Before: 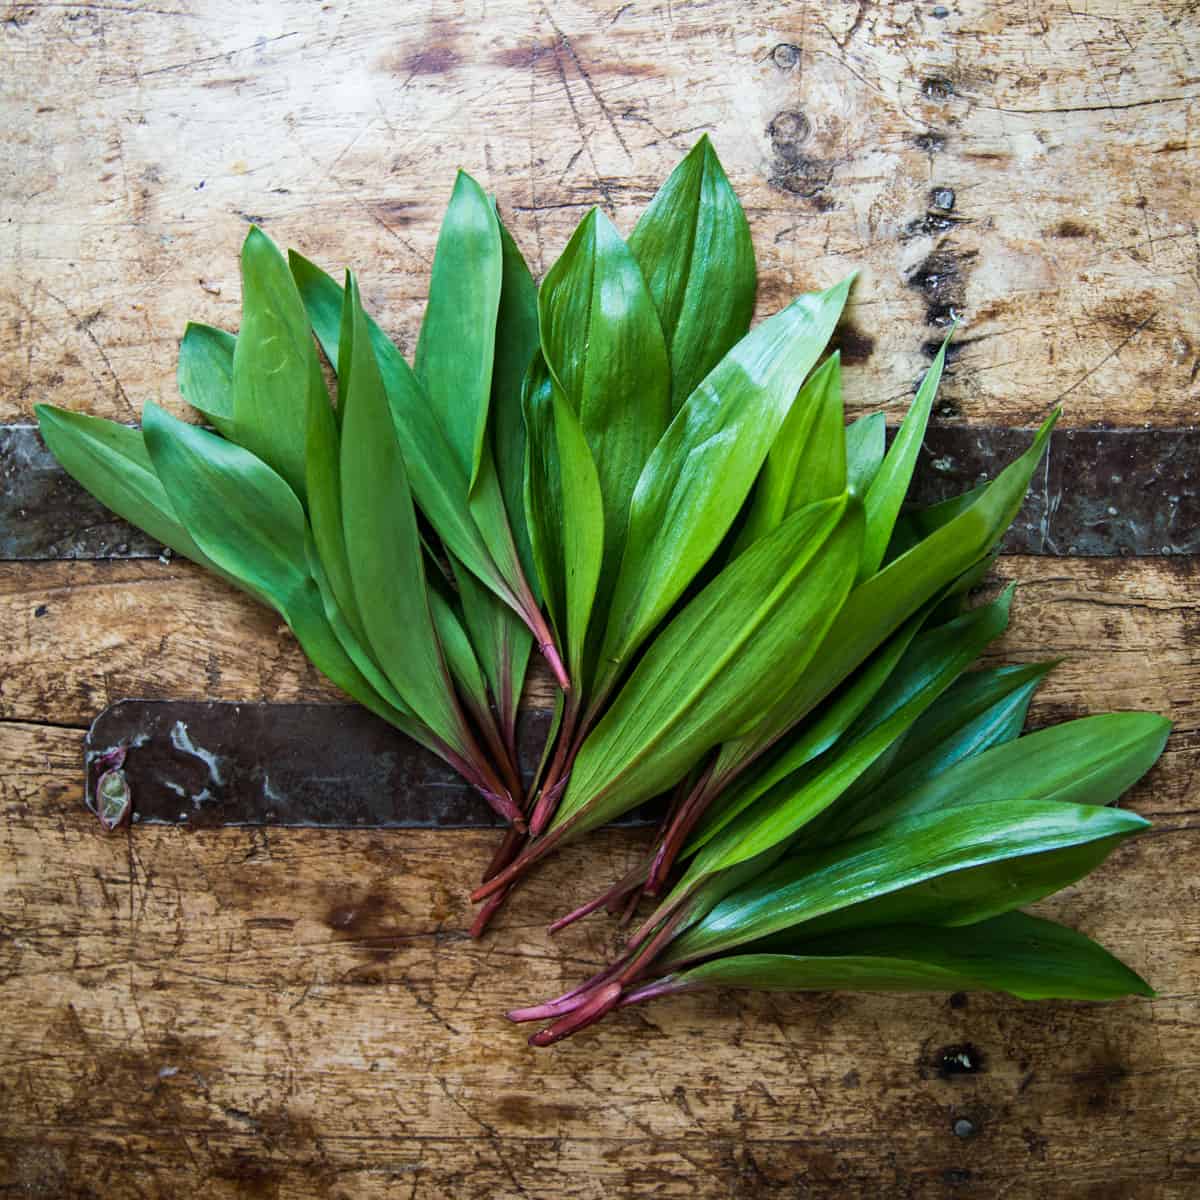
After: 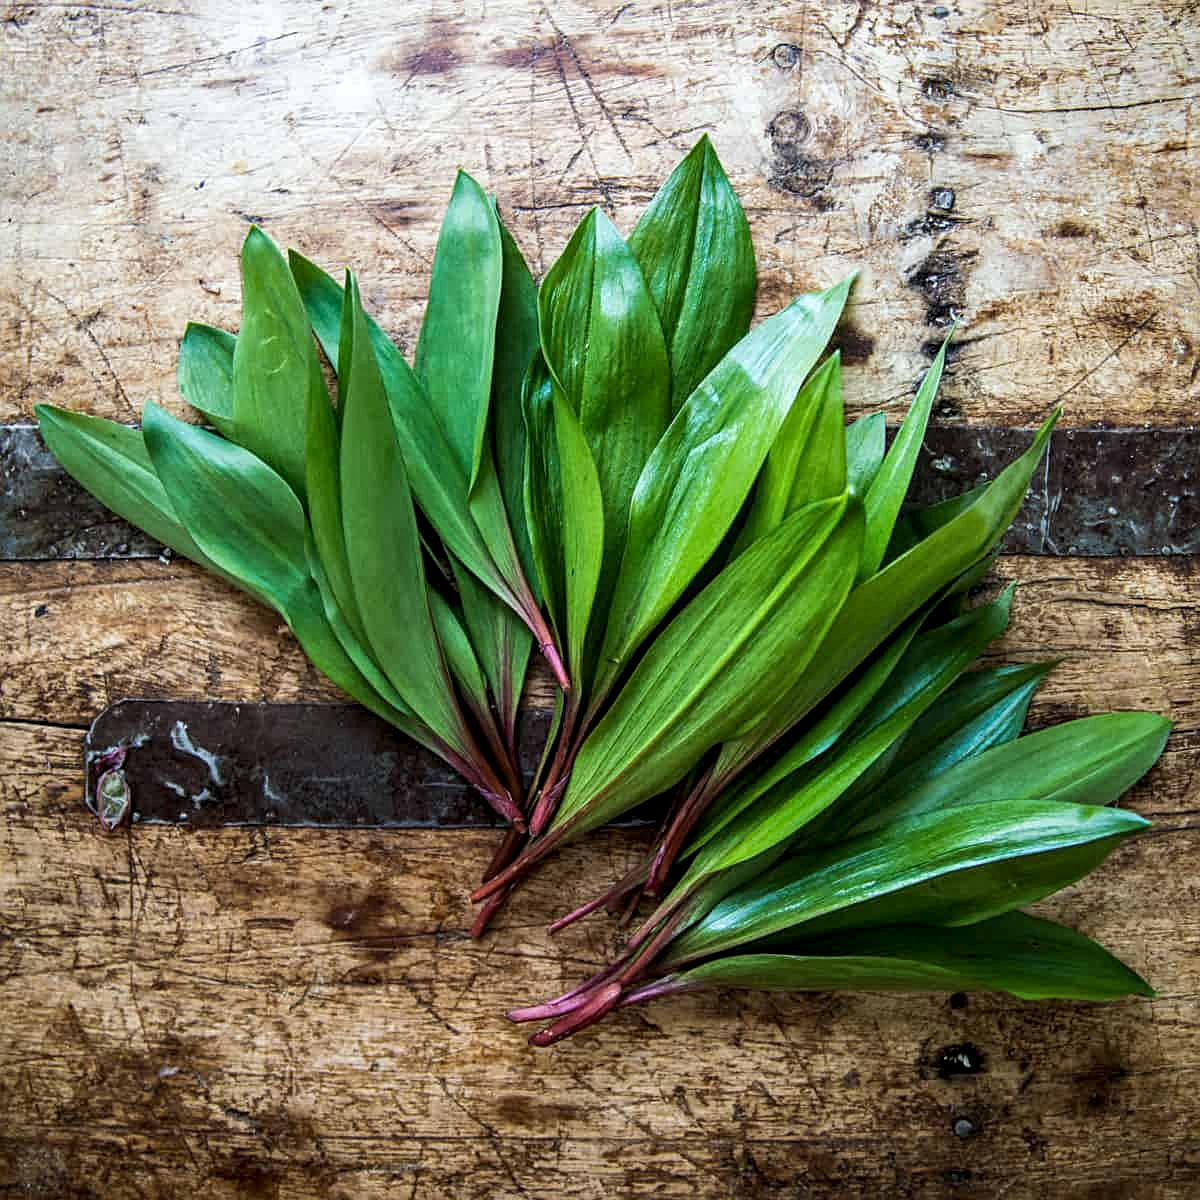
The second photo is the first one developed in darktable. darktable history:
local contrast: detail 130%
sharpen: radius 2.122, amount 0.388, threshold 0.177
